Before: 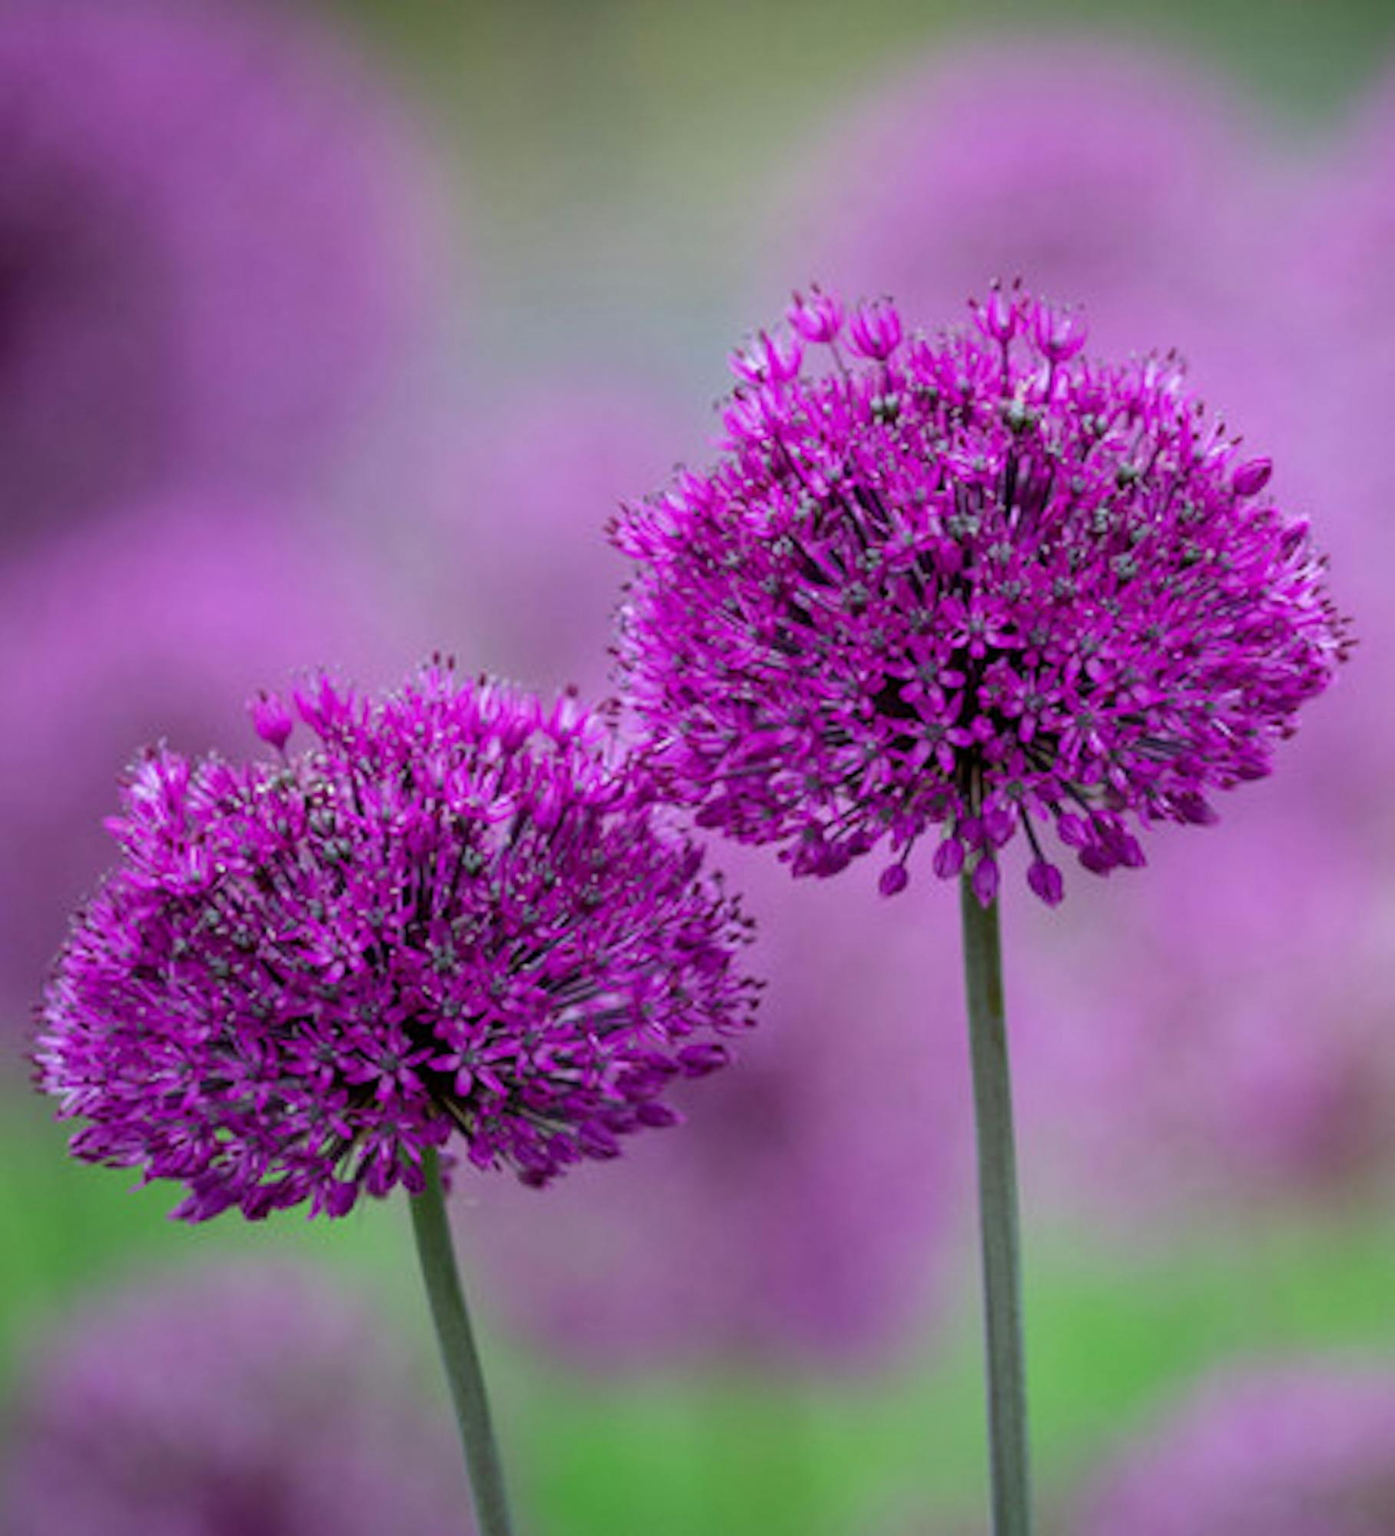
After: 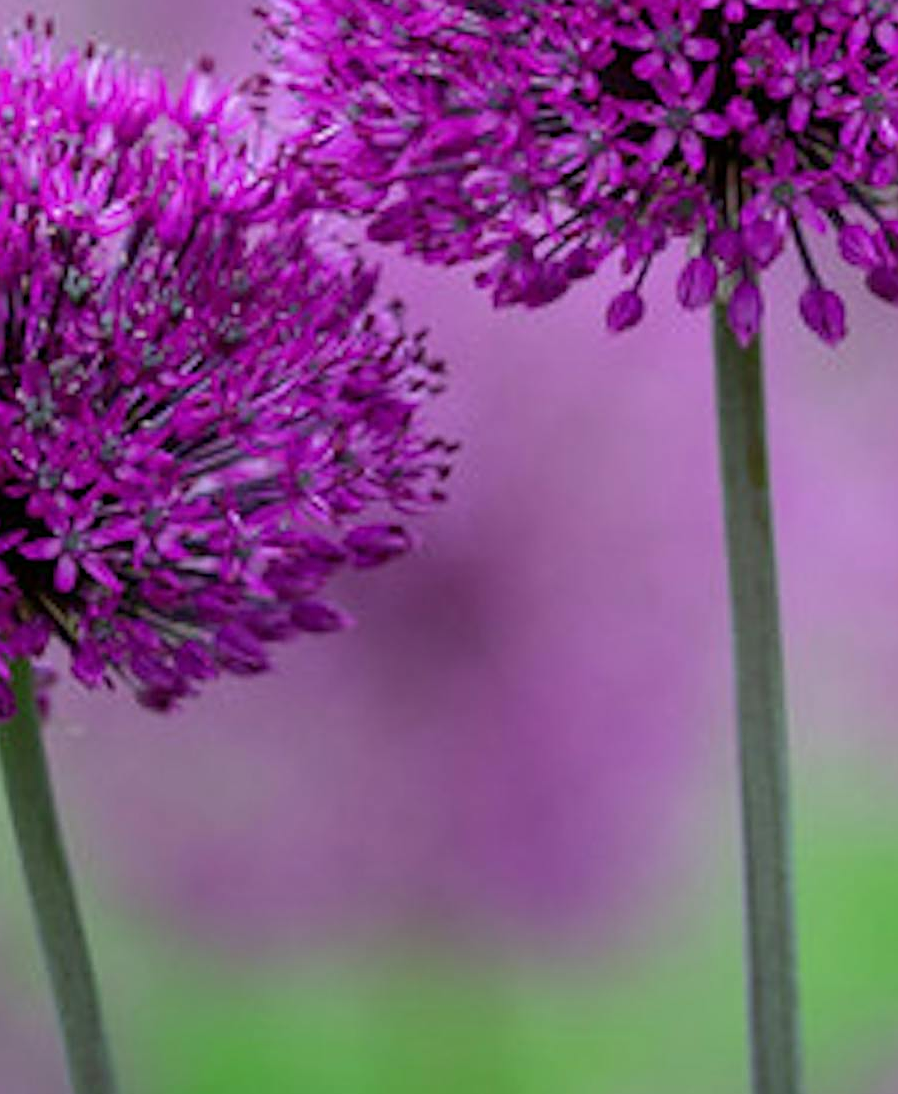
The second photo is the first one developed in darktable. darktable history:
sharpen: on, module defaults
exposure: compensate highlight preservation false
crop: left 29.672%, top 41.786%, right 20.851%, bottom 3.487%
